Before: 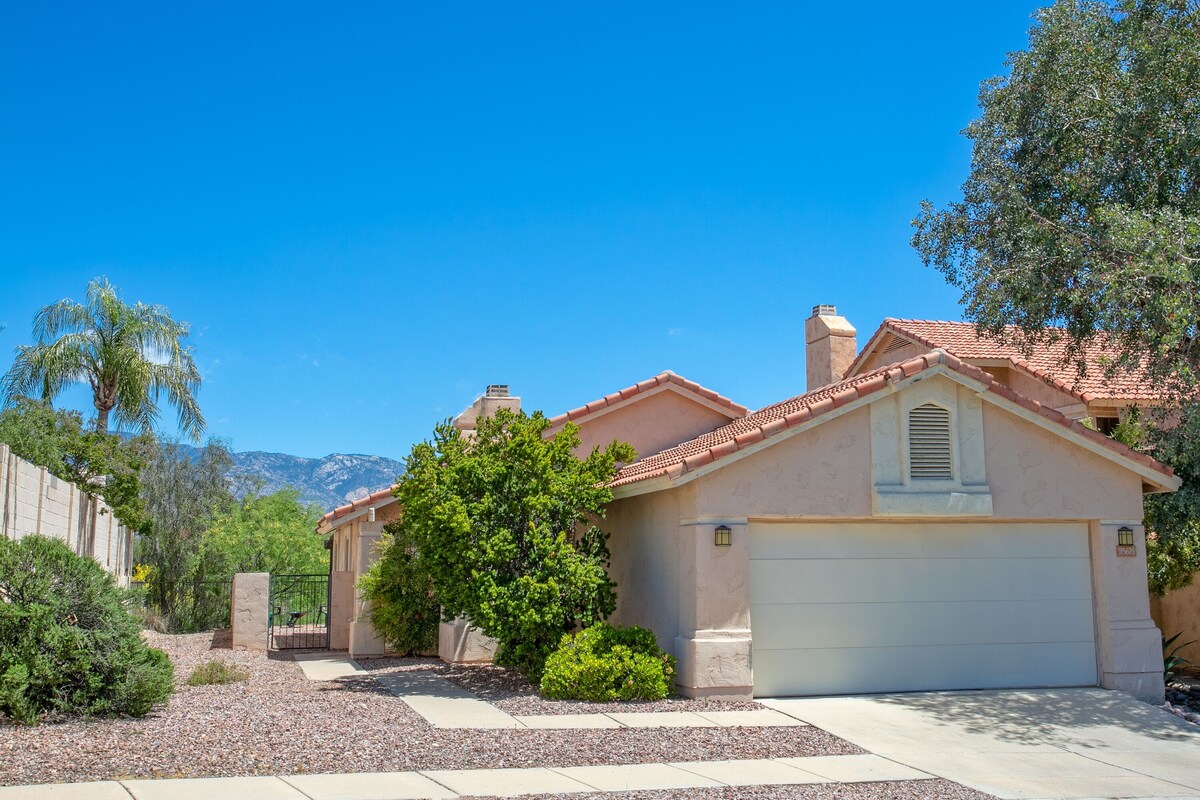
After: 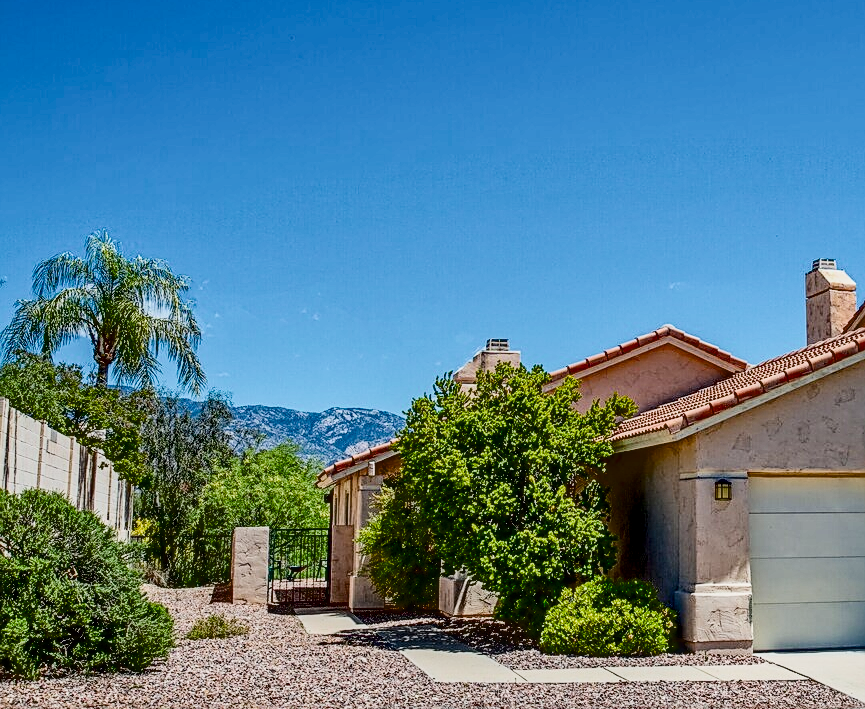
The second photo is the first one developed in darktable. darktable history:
shadows and highlights: low approximation 0.01, soften with gaussian
crop: top 5.796%, right 27.851%, bottom 5.493%
haze removal: compatibility mode true, adaptive false
sharpen: on, module defaults
exposure: black level correction 0.055, exposure -0.031 EV, compensate exposure bias true, compensate highlight preservation false
local contrast: on, module defaults
filmic rgb: black relative exposure -7.16 EV, white relative exposure 5.34 EV, hardness 3.02, color science v4 (2020)
contrast brightness saturation: contrast 0.282
